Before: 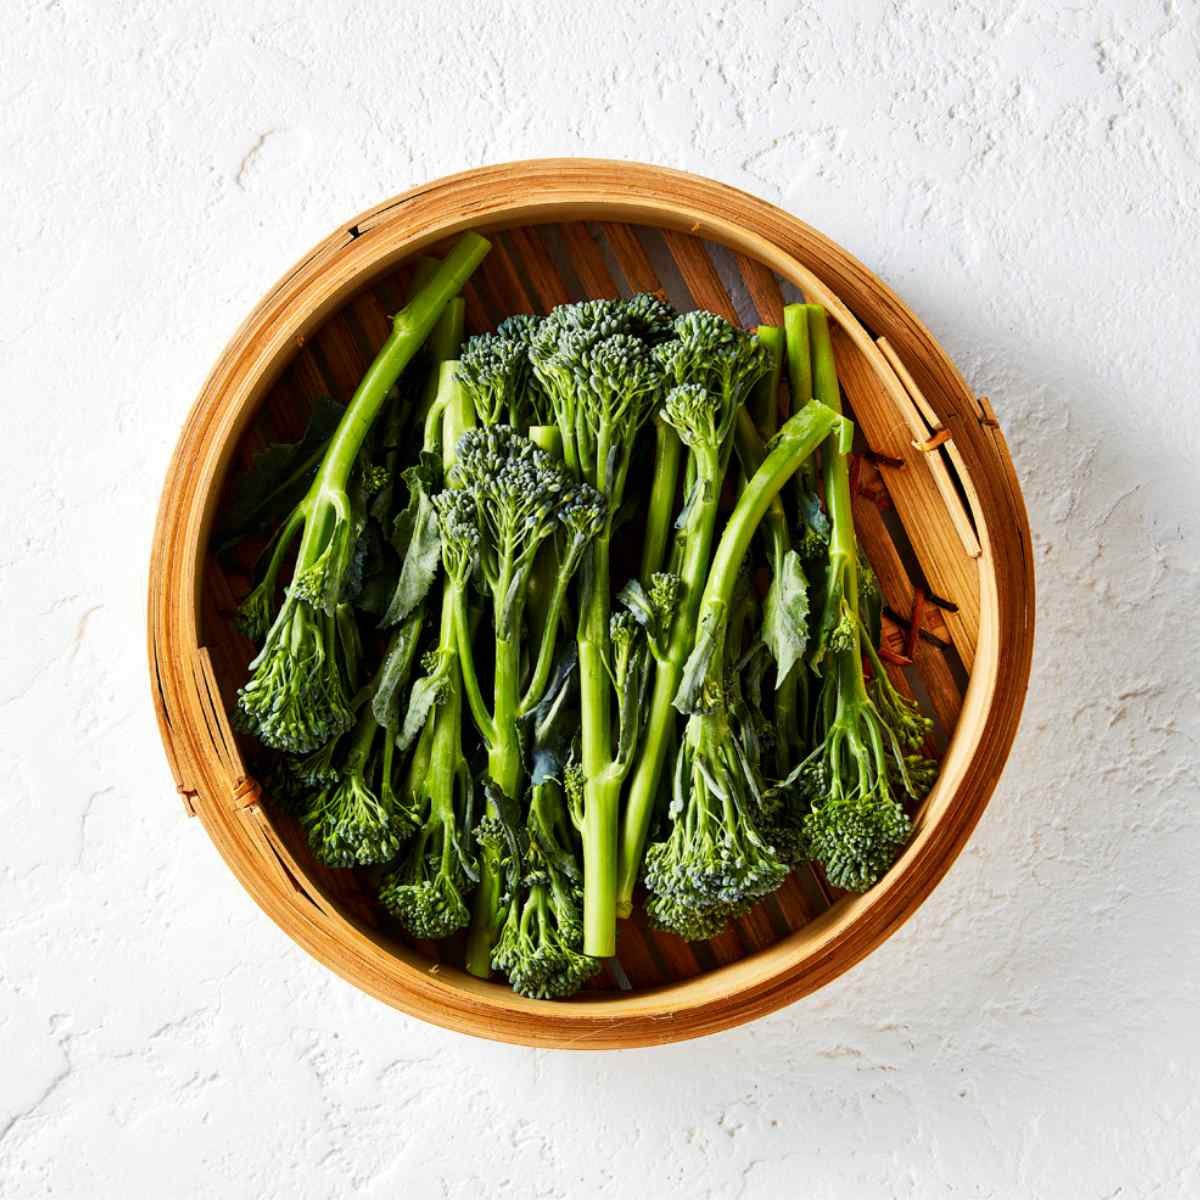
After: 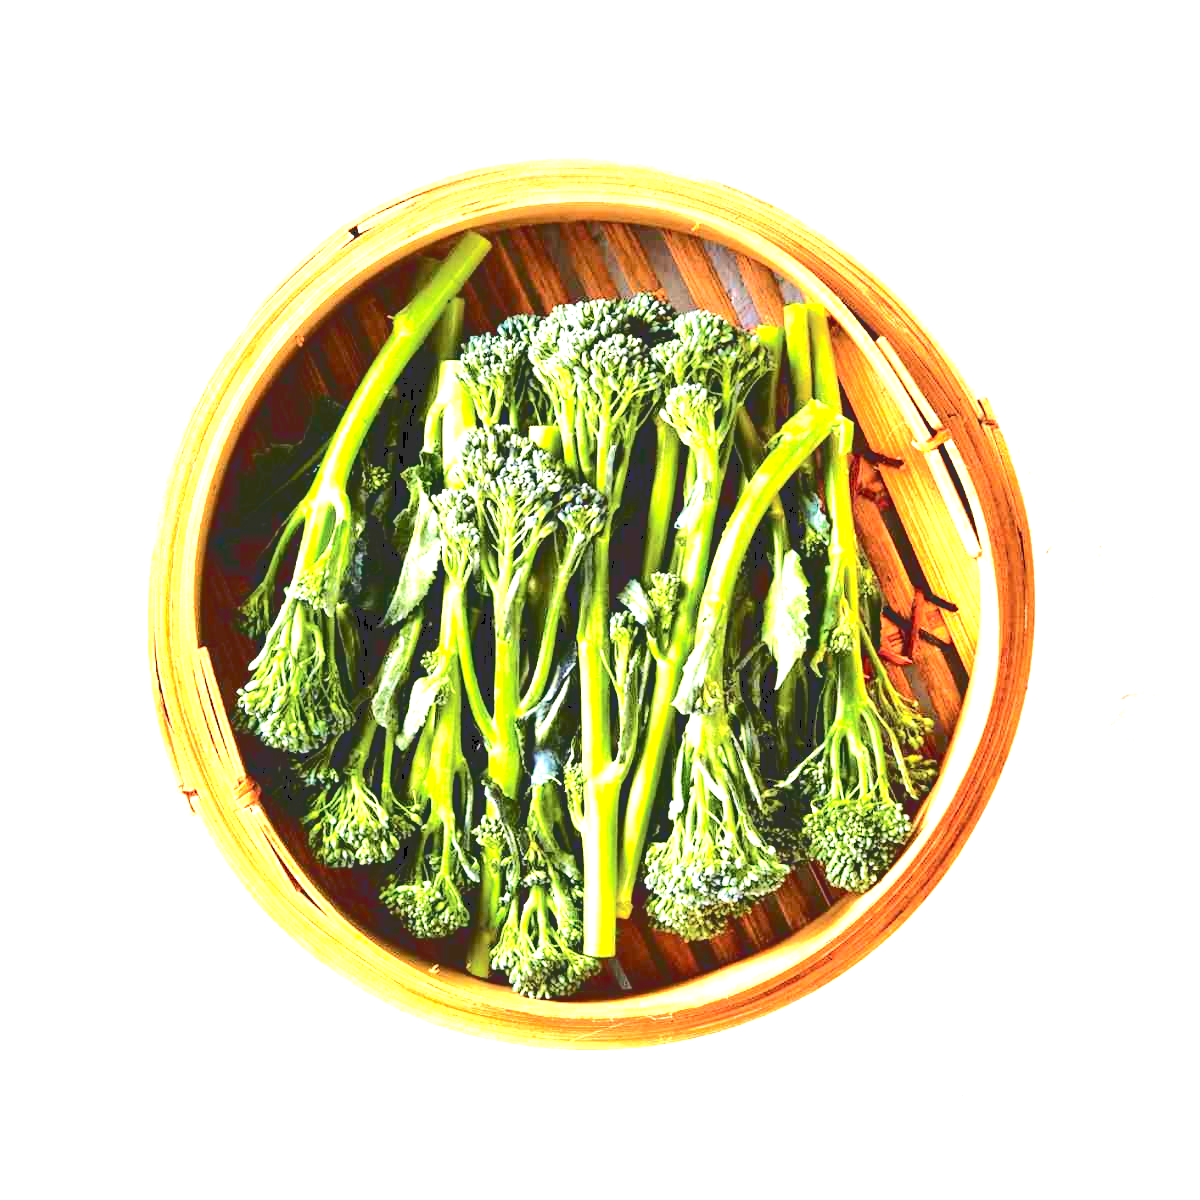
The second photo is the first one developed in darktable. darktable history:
exposure: exposure 2.194 EV, compensate exposure bias true, compensate highlight preservation false
tone curve: curves: ch0 [(0, 0) (0.003, 0.195) (0.011, 0.196) (0.025, 0.196) (0.044, 0.196) (0.069, 0.196) (0.1, 0.196) (0.136, 0.197) (0.177, 0.207) (0.224, 0.224) (0.277, 0.268) (0.335, 0.336) (0.399, 0.424) (0.468, 0.533) (0.543, 0.632) (0.623, 0.715) (0.709, 0.789) (0.801, 0.85) (0.898, 0.906) (1, 1)], color space Lab, independent channels, preserve colors none
